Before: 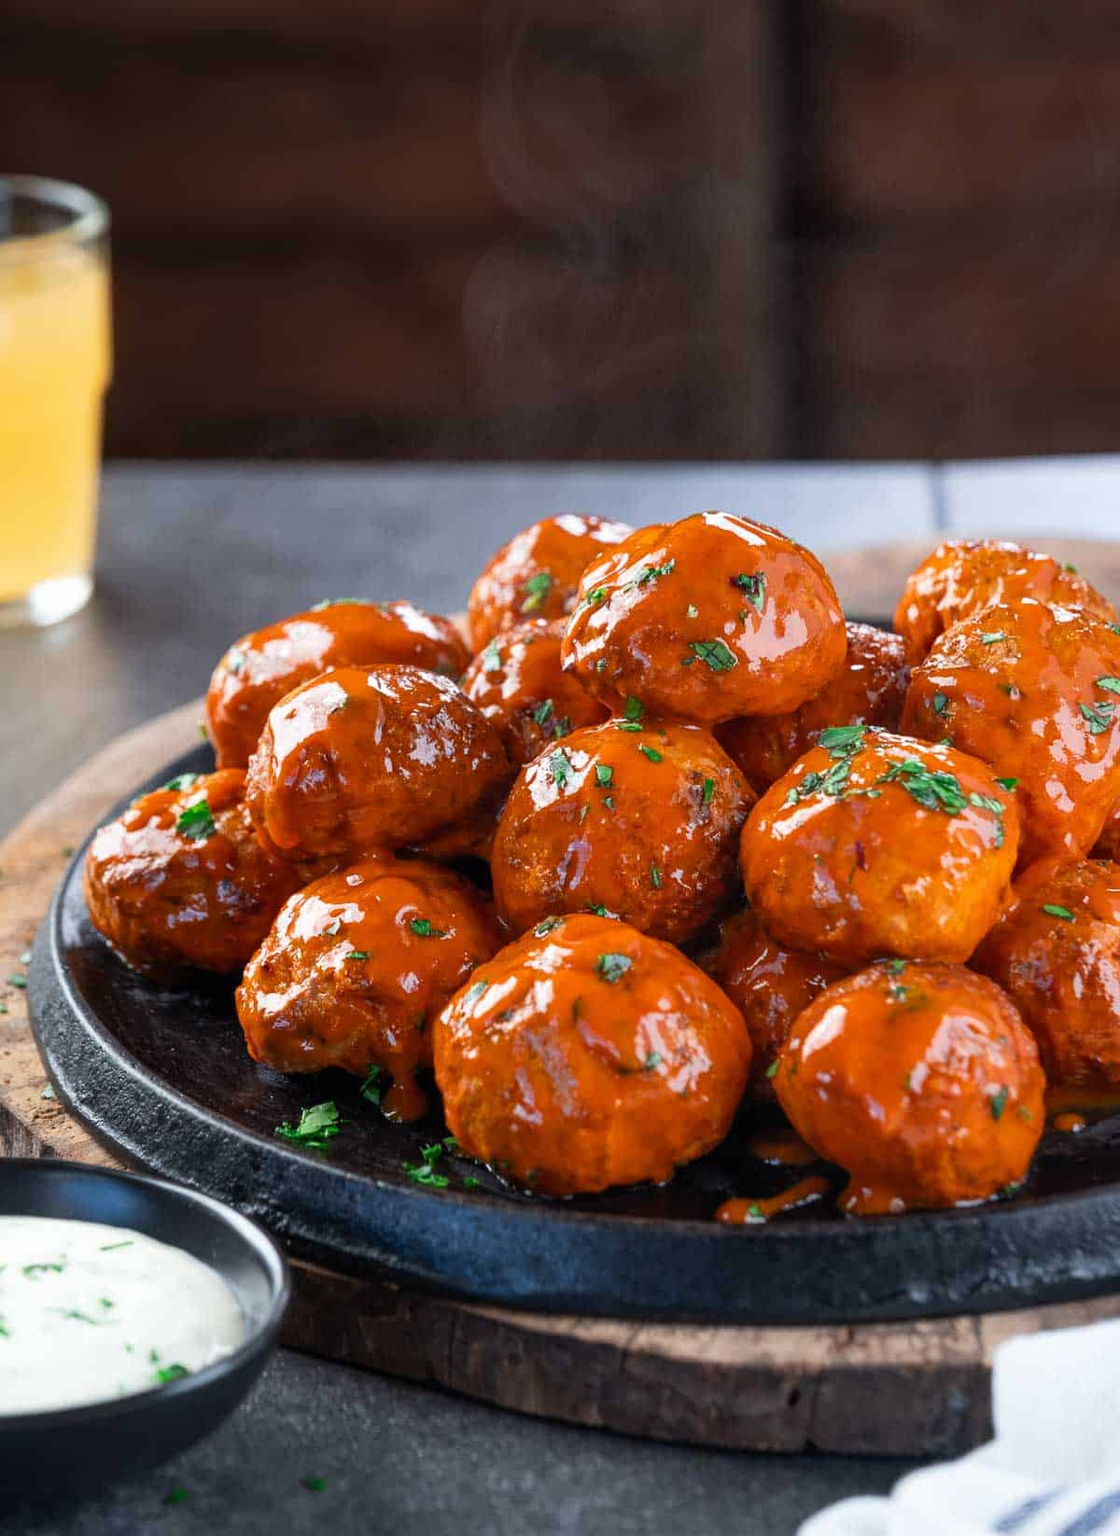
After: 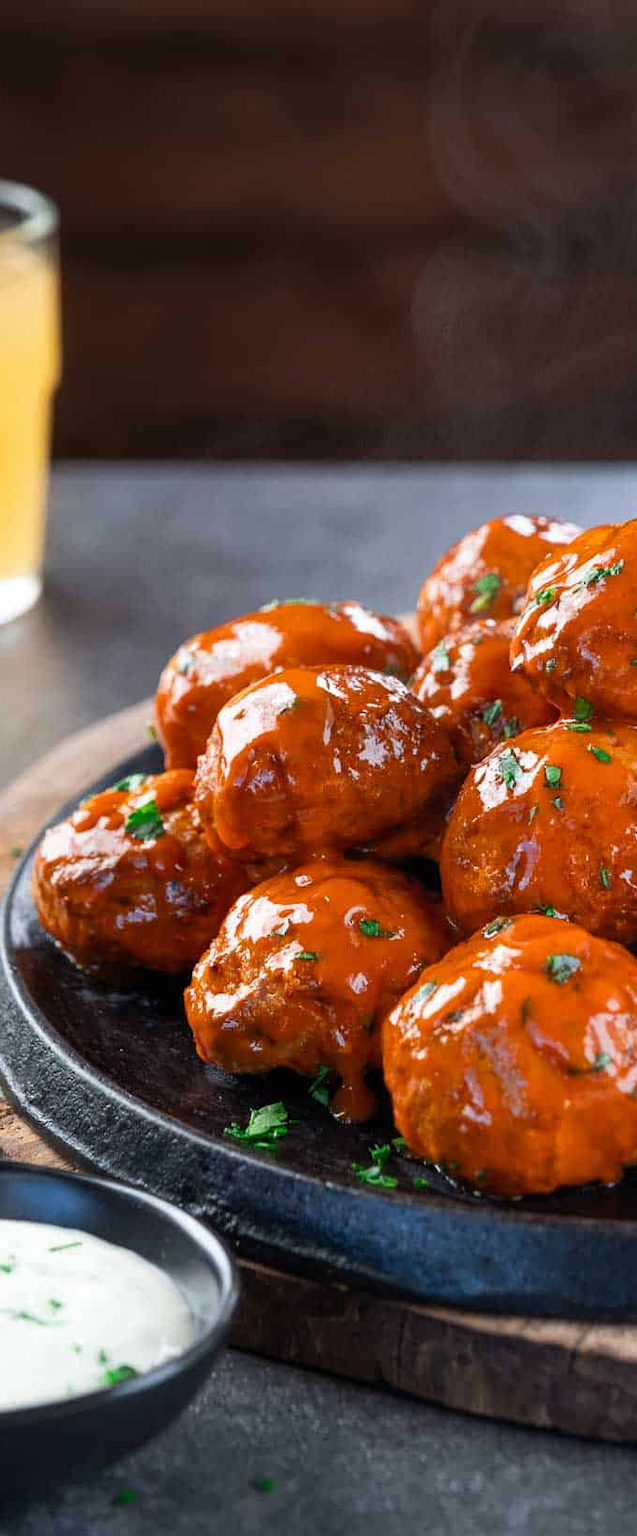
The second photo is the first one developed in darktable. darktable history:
crop: left 4.639%, right 38.385%
